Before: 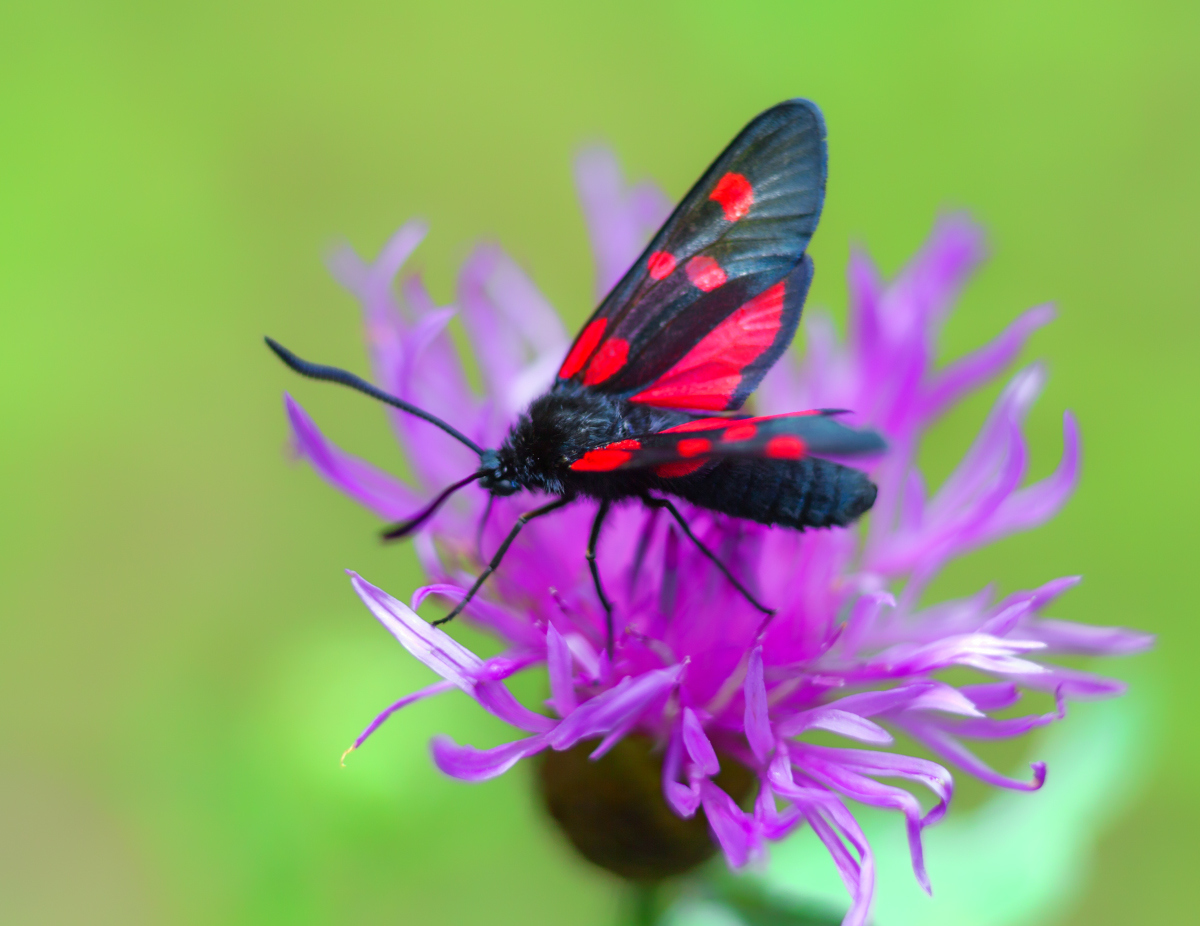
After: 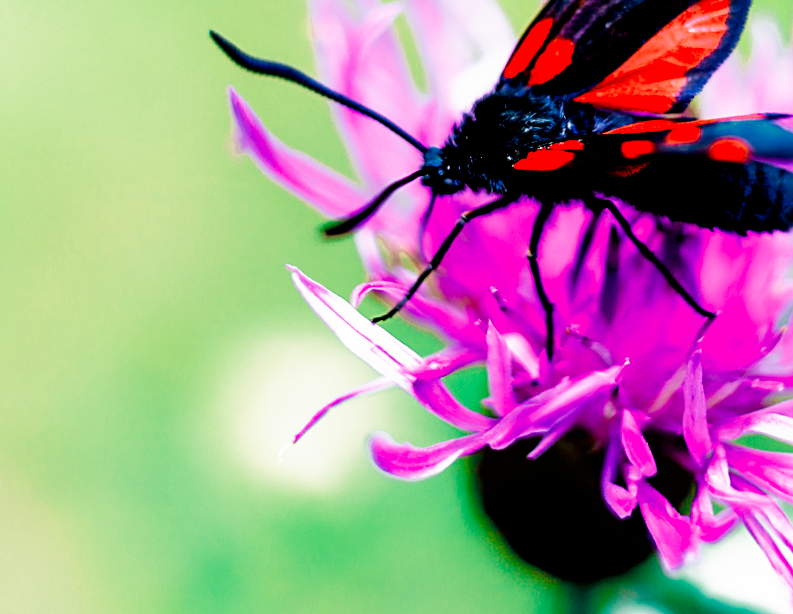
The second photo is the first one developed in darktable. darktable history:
contrast brightness saturation: contrast 0.159, saturation 0.333
exposure: exposure 0.295 EV, compensate highlight preservation false
sharpen: on, module defaults
crop and rotate: angle -1.04°, left 3.732%, top 32.06%, right 28.596%
filmic rgb: black relative exposure -3.72 EV, white relative exposure 2.76 EV, dynamic range scaling -4.76%, hardness 3.04, preserve chrominance no, color science v3 (2019), use custom middle-gray values true
color zones: curves: ch0 [(0, 0.5) (0.125, 0.4) (0.25, 0.5) (0.375, 0.4) (0.5, 0.4) (0.625, 0.35) (0.75, 0.35) (0.875, 0.5)]; ch1 [(0, 0.35) (0.125, 0.45) (0.25, 0.35) (0.375, 0.35) (0.5, 0.35) (0.625, 0.35) (0.75, 0.45) (0.875, 0.35)]; ch2 [(0, 0.6) (0.125, 0.5) (0.25, 0.5) (0.375, 0.6) (0.5, 0.6) (0.625, 0.5) (0.75, 0.5) (0.875, 0.5)]
tone curve: curves: ch0 [(0, 0) (0.003, 0) (0.011, 0.001) (0.025, 0.002) (0.044, 0.004) (0.069, 0.006) (0.1, 0.009) (0.136, 0.03) (0.177, 0.076) (0.224, 0.13) (0.277, 0.202) (0.335, 0.28) (0.399, 0.367) (0.468, 0.46) (0.543, 0.562) (0.623, 0.67) (0.709, 0.787) (0.801, 0.889) (0.898, 0.972) (1, 1)], preserve colors none
